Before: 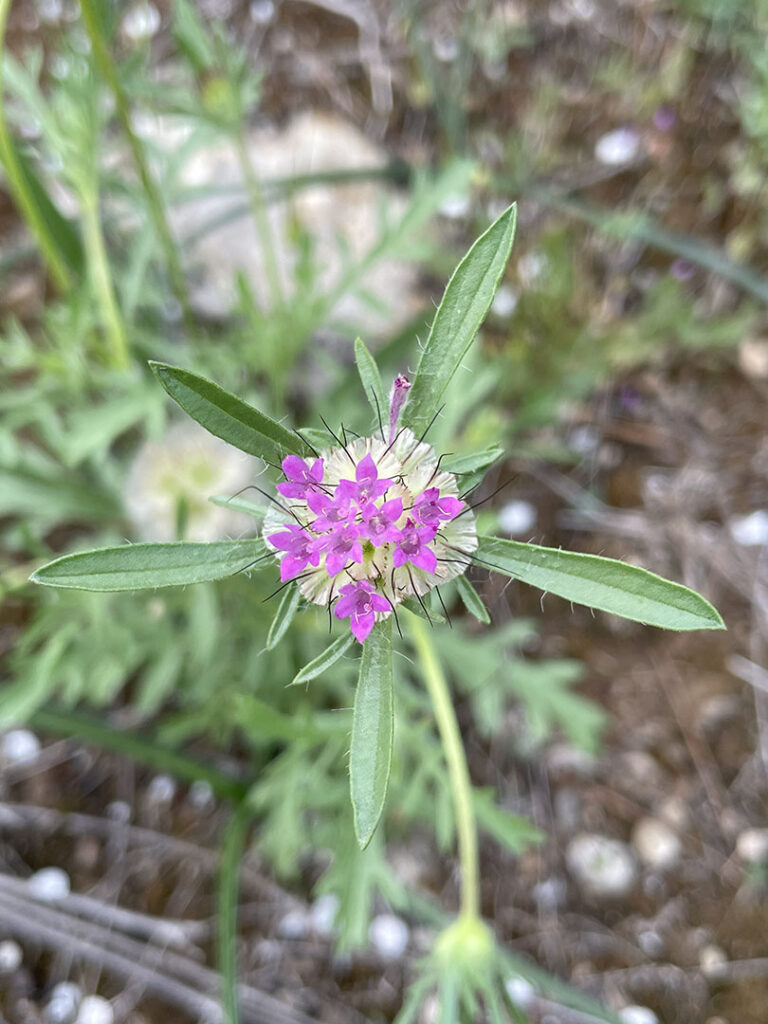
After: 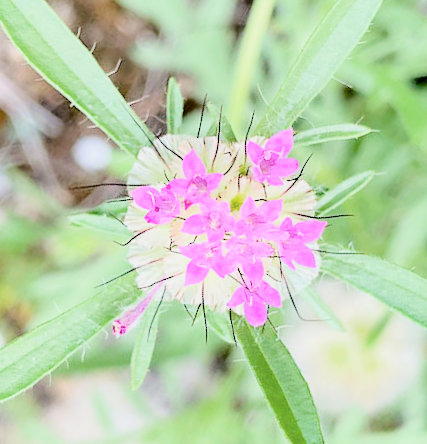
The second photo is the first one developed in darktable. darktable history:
exposure: black level correction 0.011, exposure 1.086 EV, compensate exposure bias true, compensate highlight preservation false
tone curve: curves: ch0 [(0, 0) (0.003, 0.002) (0.011, 0.007) (0.025, 0.014) (0.044, 0.023) (0.069, 0.033) (0.1, 0.052) (0.136, 0.081) (0.177, 0.134) (0.224, 0.205) (0.277, 0.296) (0.335, 0.401) (0.399, 0.501) (0.468, 0.589) (0.543, 0.658) (0.623, 0.738) (0.709, 0.804) (0.801, 0.871) (0.898, 0.93) (1, 1)], color space Lab, independent channels
crop and rotate: angle 148.22°, left 9.127%, top 15.567%, right 4.537%, bottom 17.034%
filmic rgb: black relative exposure -9.35 EV, white relative exposure 6.8 EV, hardness 3.06, contrast 1.055
